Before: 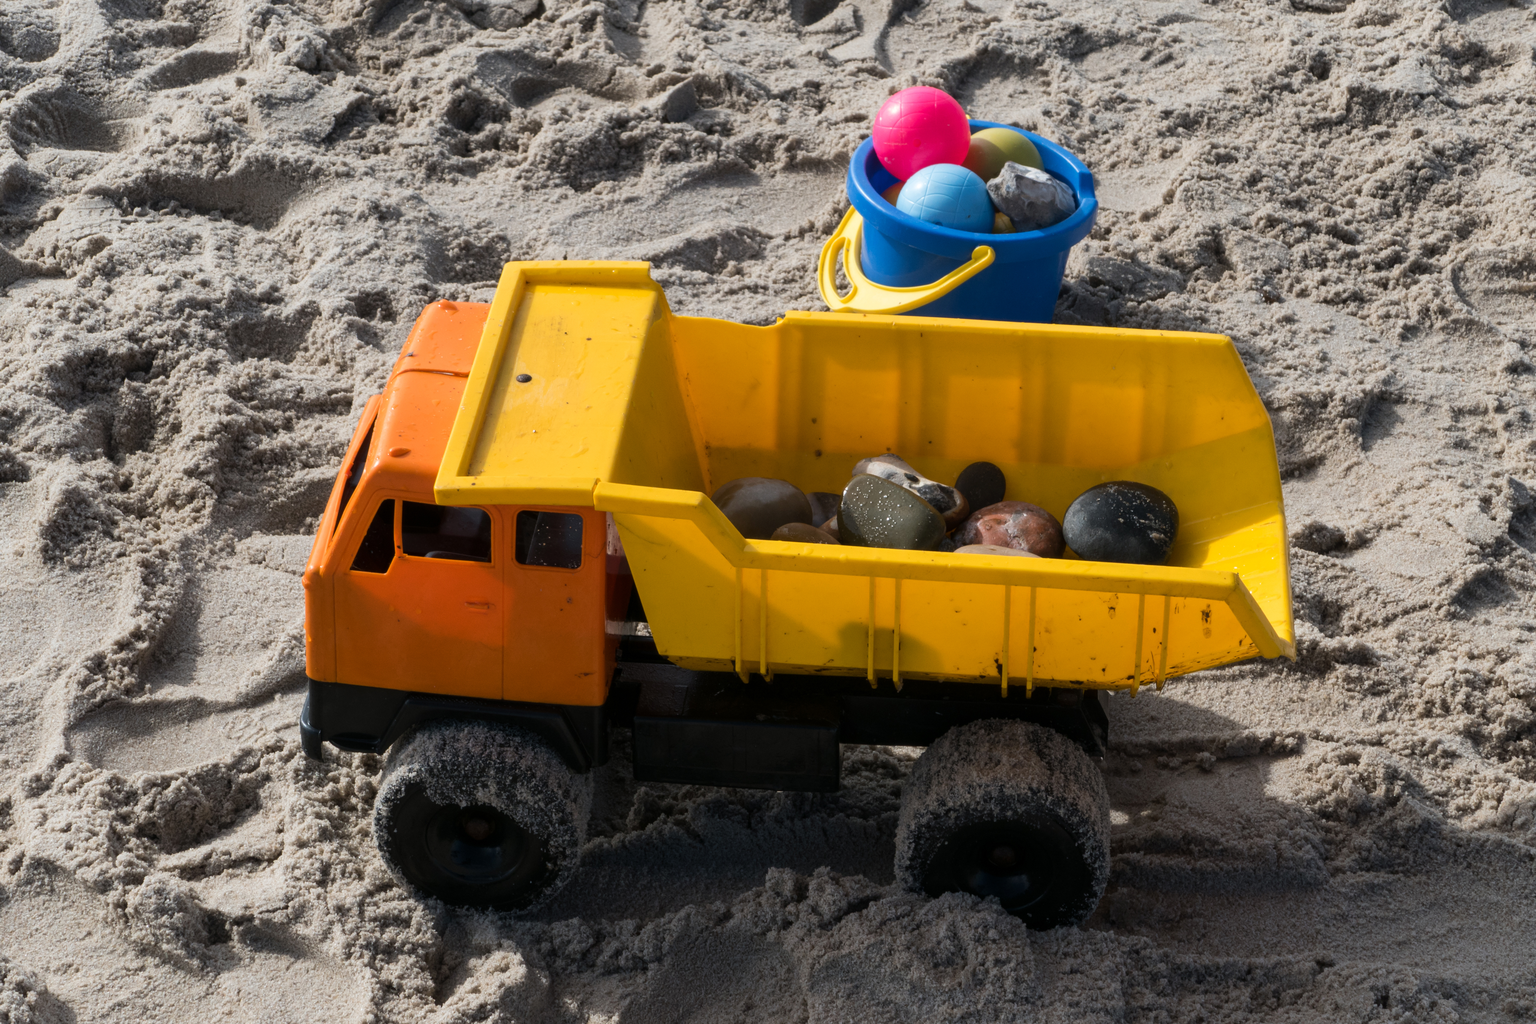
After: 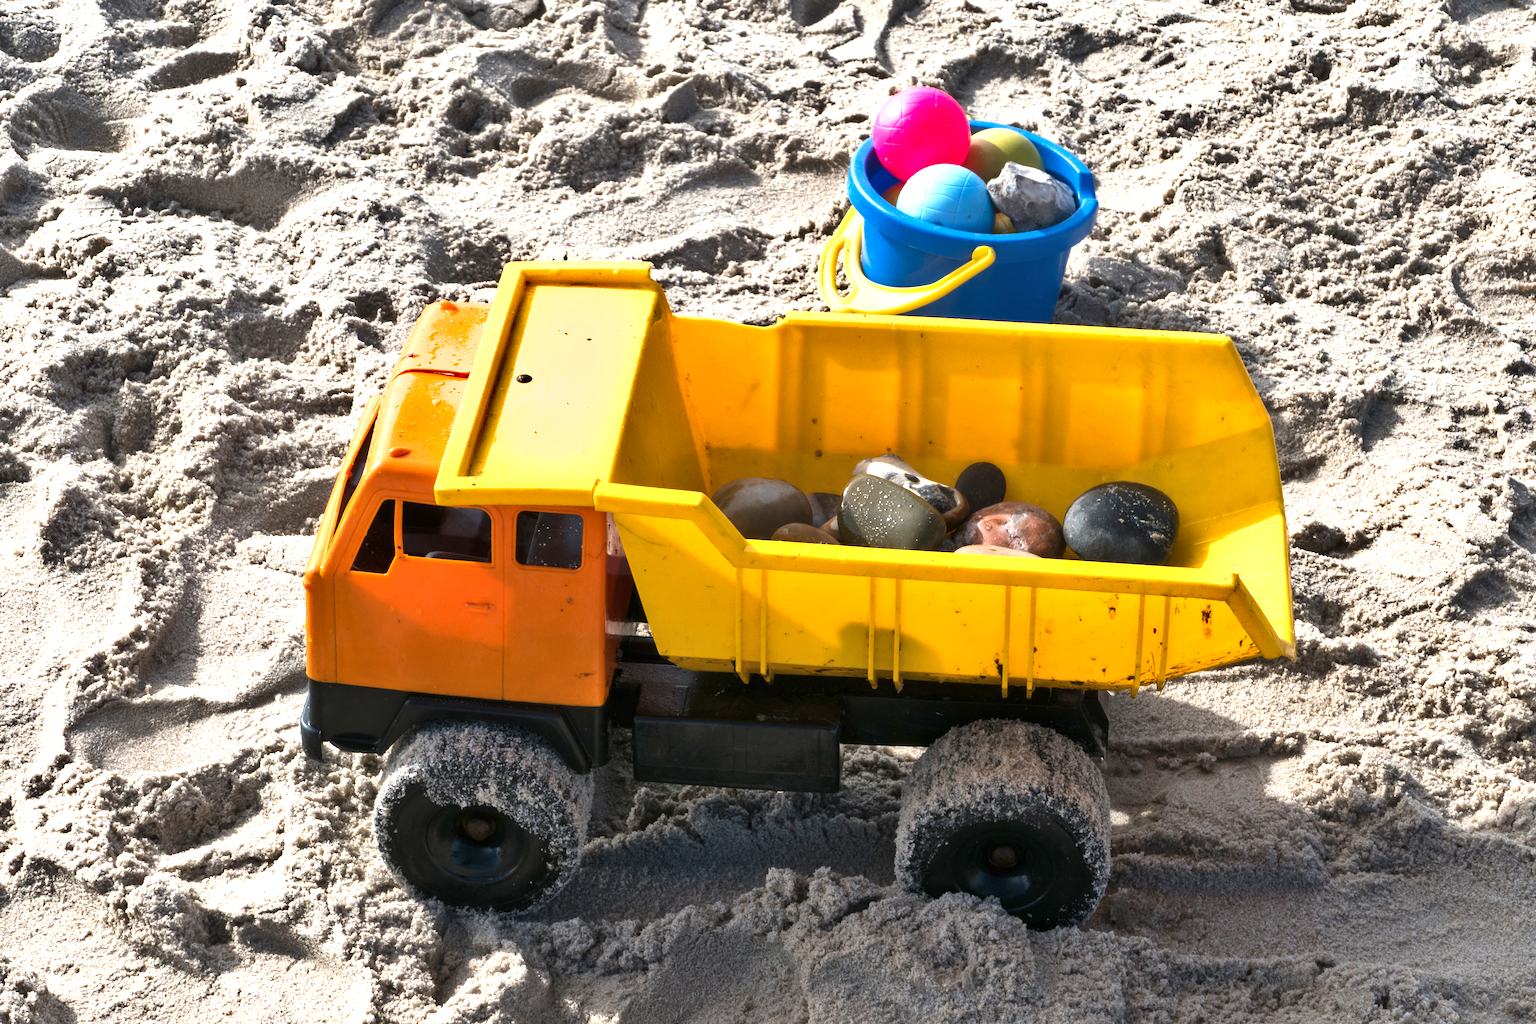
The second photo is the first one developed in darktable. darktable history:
exposure: black level correction 0, exposure 1.199 EV, compensate highlight preservation false
shadows and highlights: soften with gaussian
